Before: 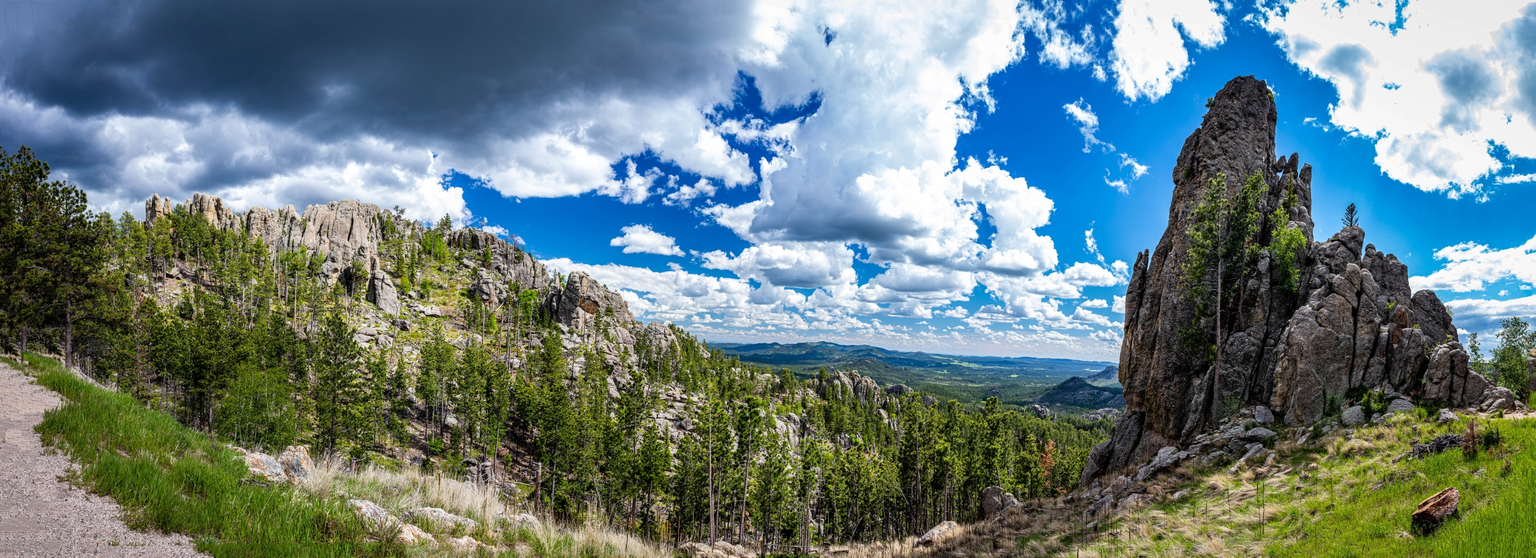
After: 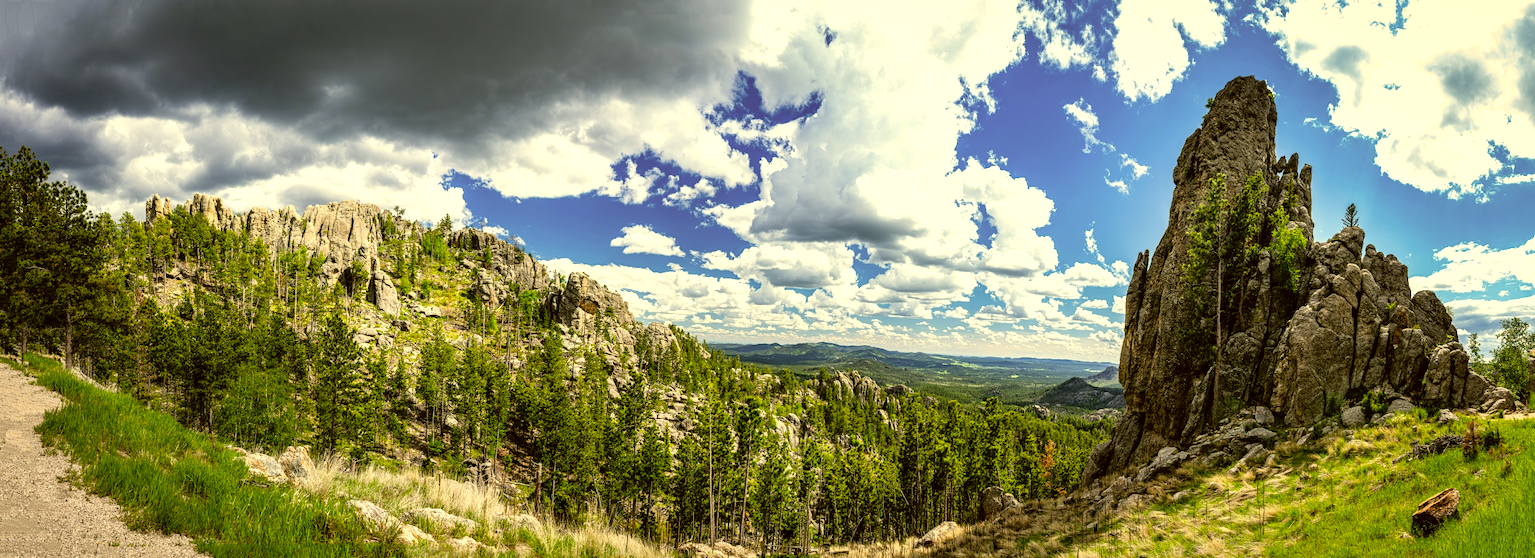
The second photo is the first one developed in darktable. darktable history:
tone equalizer: -8 EV -0.448 EV, -7 EV -0.374 EV, -6 EV -0.303 EV, -5 EV -0.256 EV, -3 EV 0.24 EV, -2 EV 0.363 EV, -1 EV 0.37 EV, +0 EV 0.441 EV
color correction: highlights a* 0.11, highlights b* 29.38, shadows a* -0.186, shadows b* 21.43
